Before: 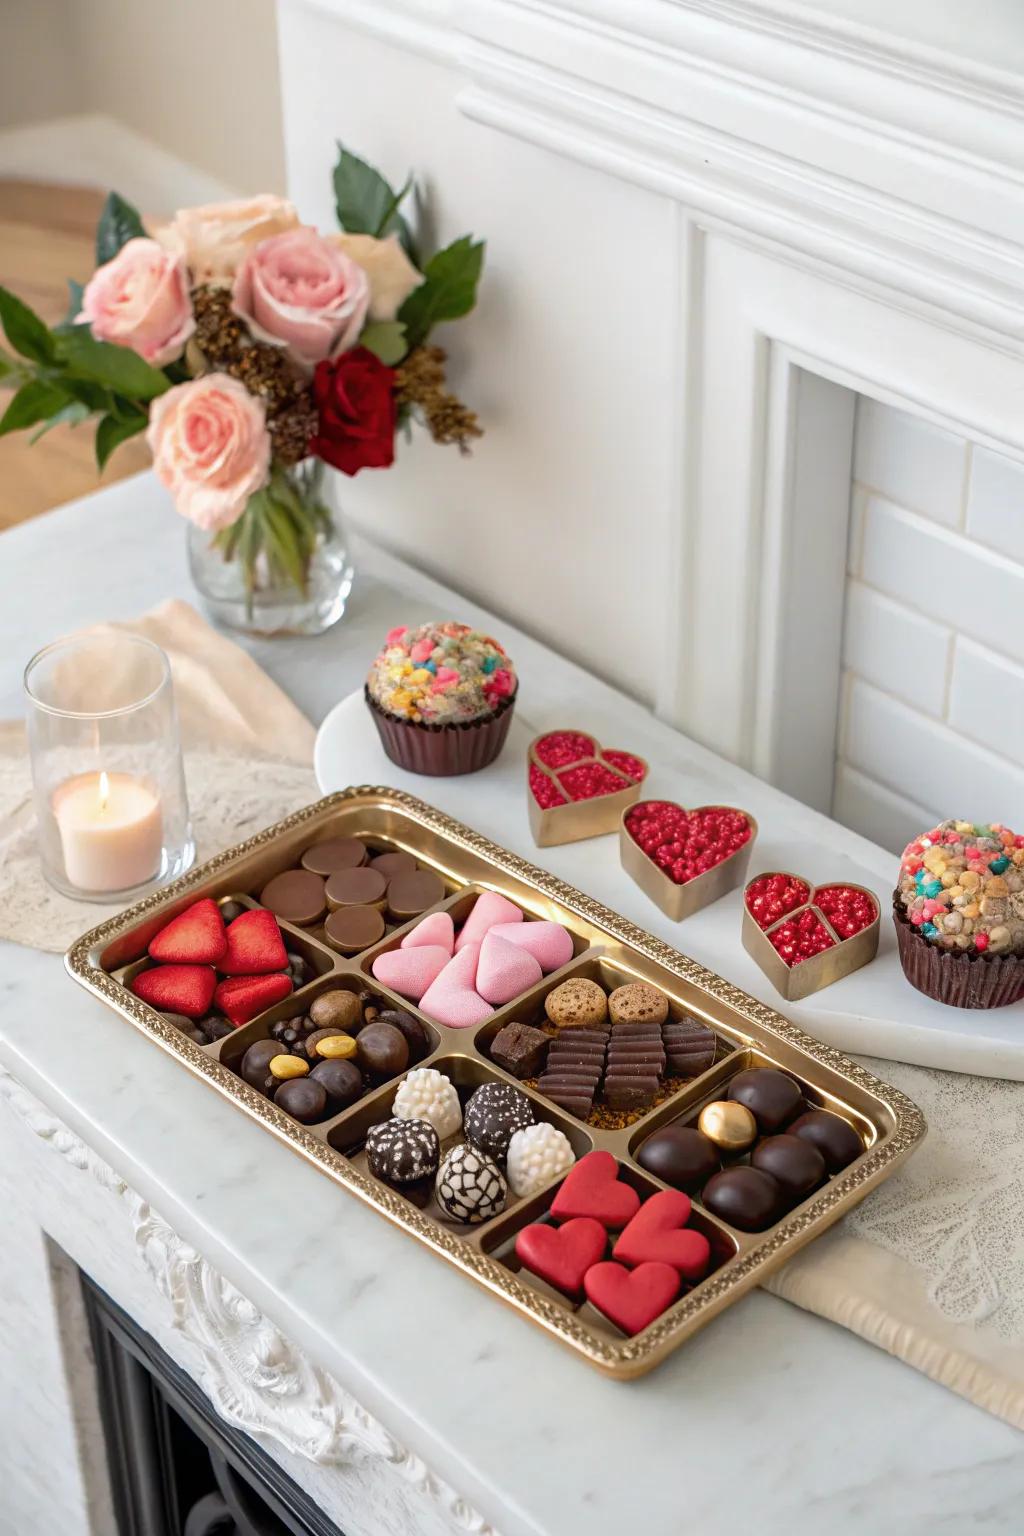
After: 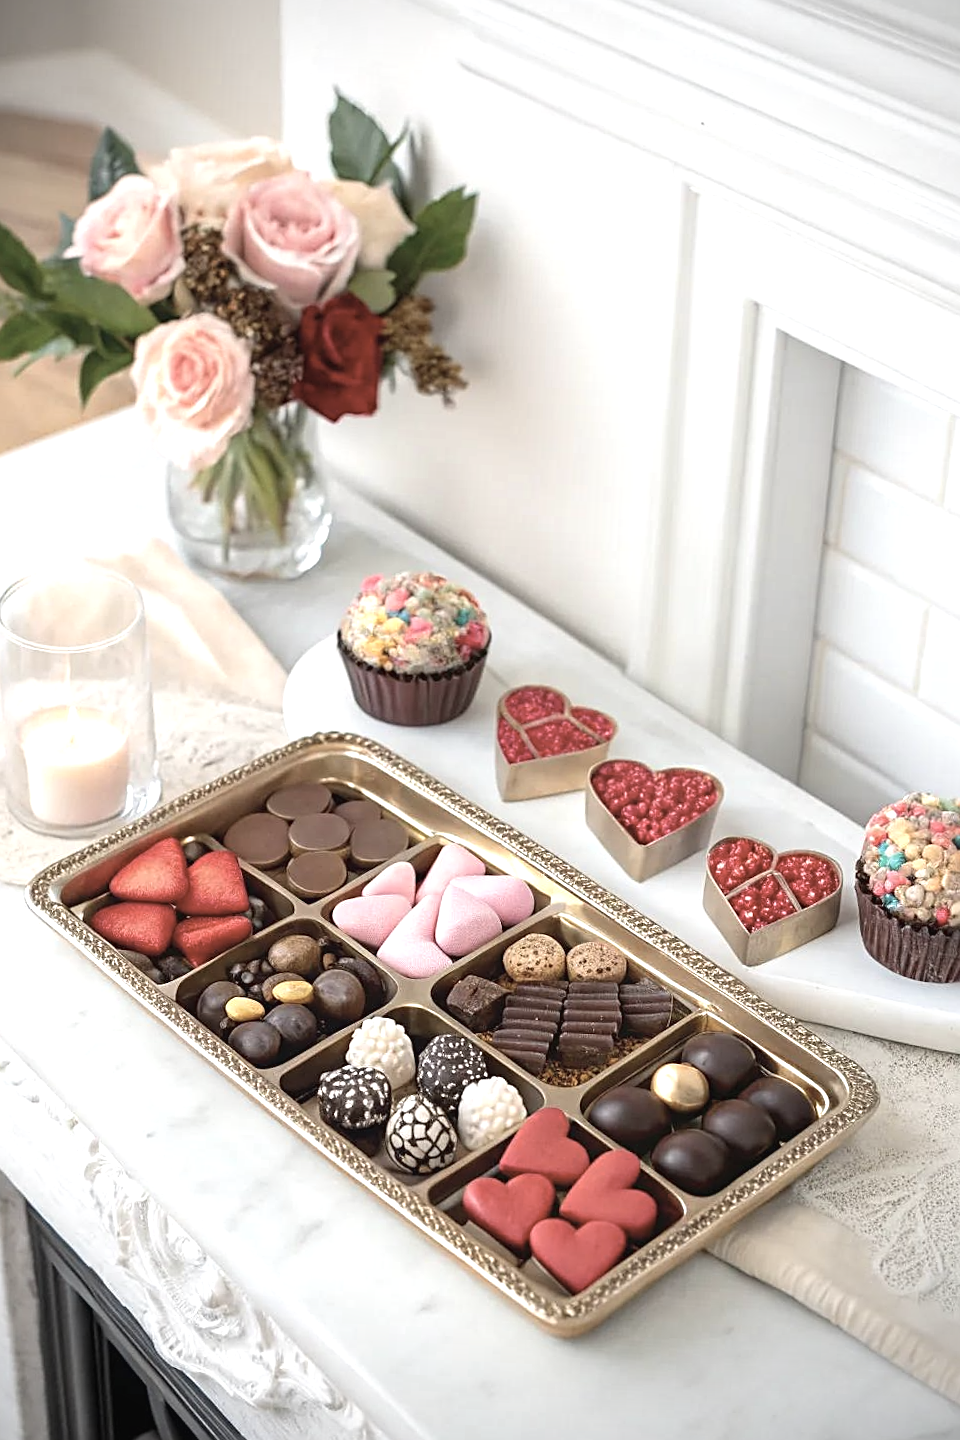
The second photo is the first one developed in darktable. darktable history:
exposure: black level correction 0, exposure 0.702 EV, compensate exposure bias true, compensate highlight preservation false
crop and rotate: angle -2.58°
vignetting: fall-off radius 61%, brightness -0.731, saturation -0.484
sharpen: on, module defaults
contrast brightness saturation: contrast -0.053, saturation -0.395
